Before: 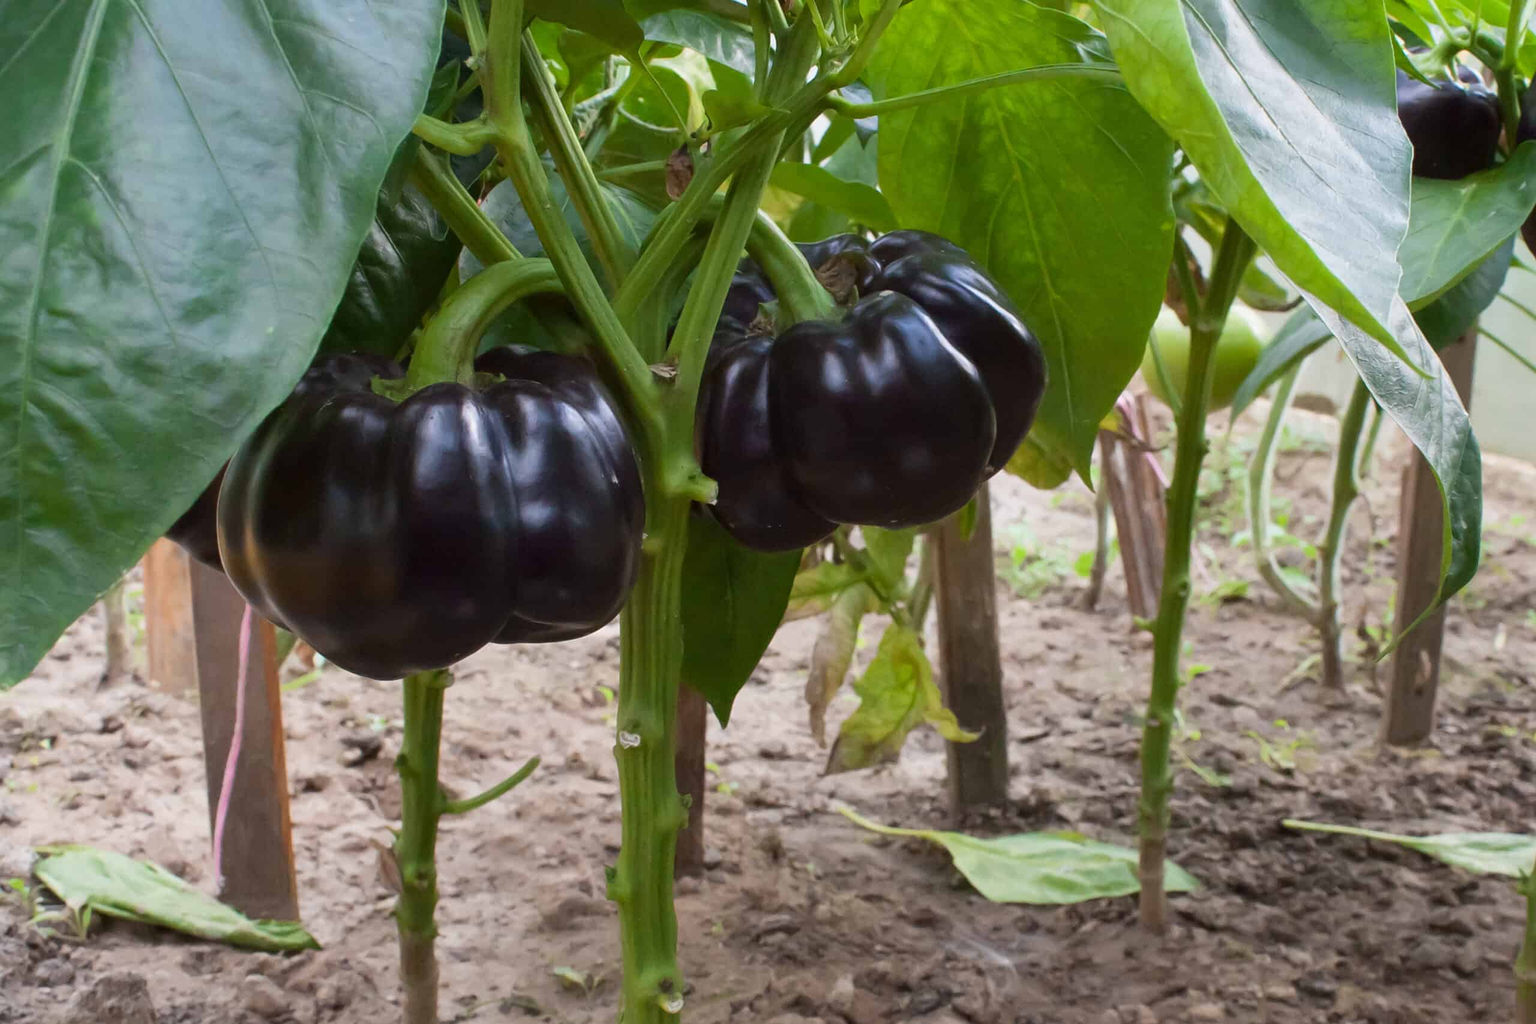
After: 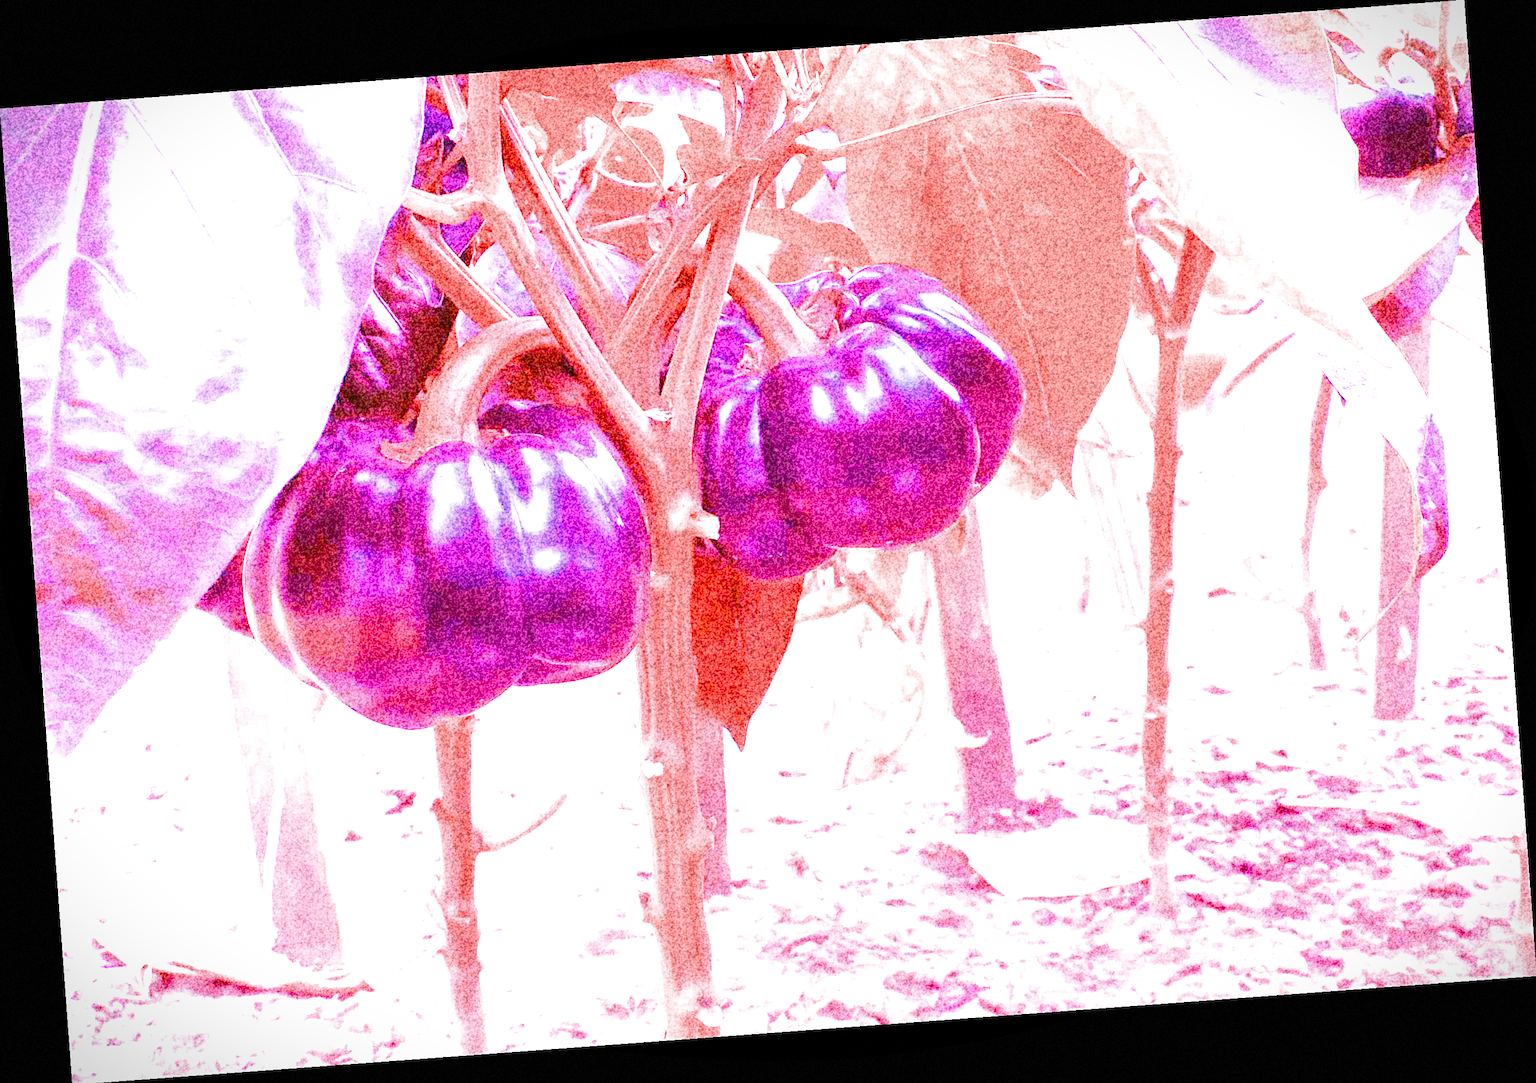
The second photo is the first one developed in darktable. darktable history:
tone equalizer: on, module defaults
sharpen: on, module defaults
white balance: red 8, blue 8
filmic rgb: black relative exposure -7.65 EV, white relative exposure 4.56 EV, hardness 3.61, contrast 1.05
rotate and perspective: rotation -4.25°, automatic cropping off
vignetting: fall-off start 100%, brightness -0.406, saturation -0.3, width/height ratio 1.324, dithering 8-bit output, unbound false
grain: coarseness 30.02 ISO, strength 100%
